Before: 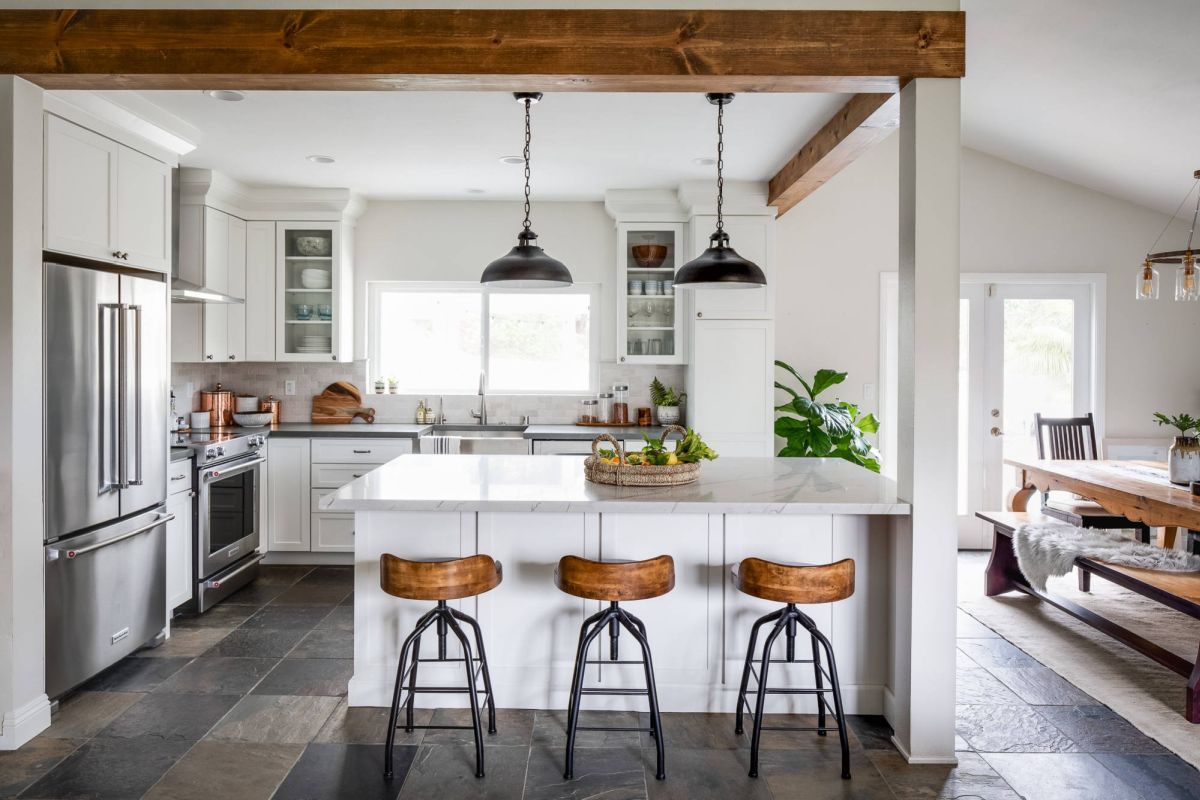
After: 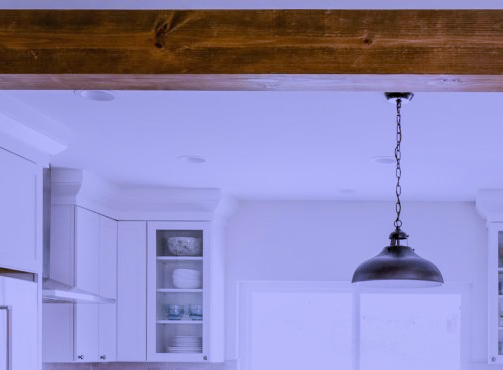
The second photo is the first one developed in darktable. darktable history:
crop and rotate: left 10.817%, top 0.062%, right 47.194%, bottom 53.626%
filmic rgb: black relative exposure -7.65 EV, white relative exposure 4.56 EV, hardness 3.61
shadows and highlights: shadows 25, highlights -25
white balance: red 0.98, blue 1.61
